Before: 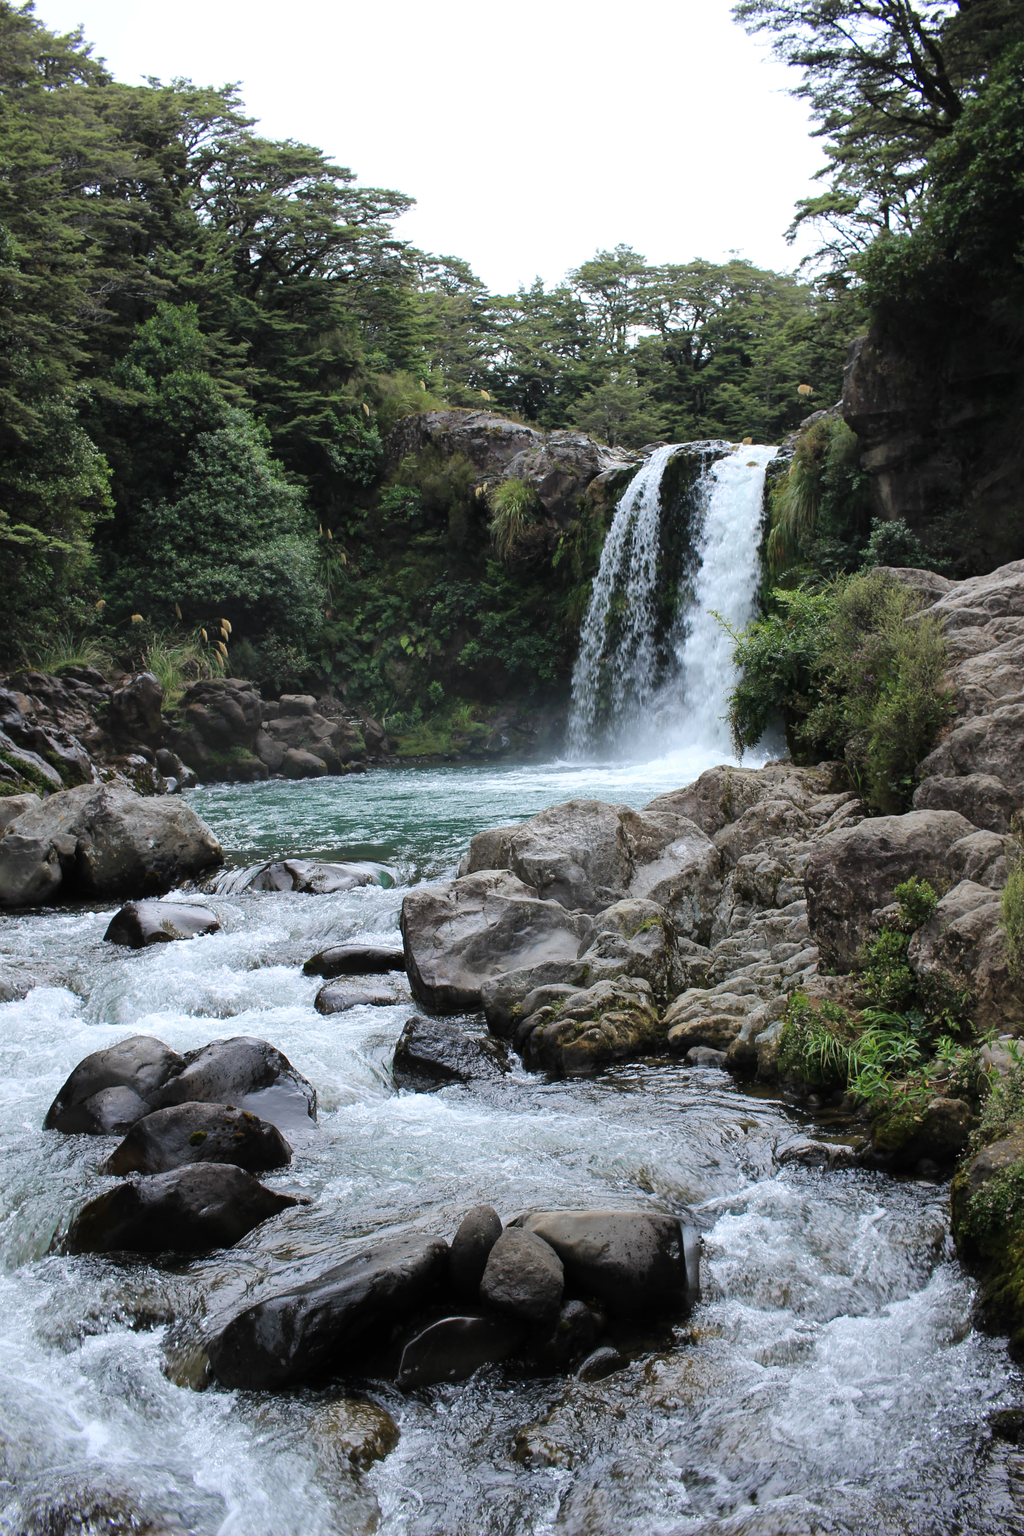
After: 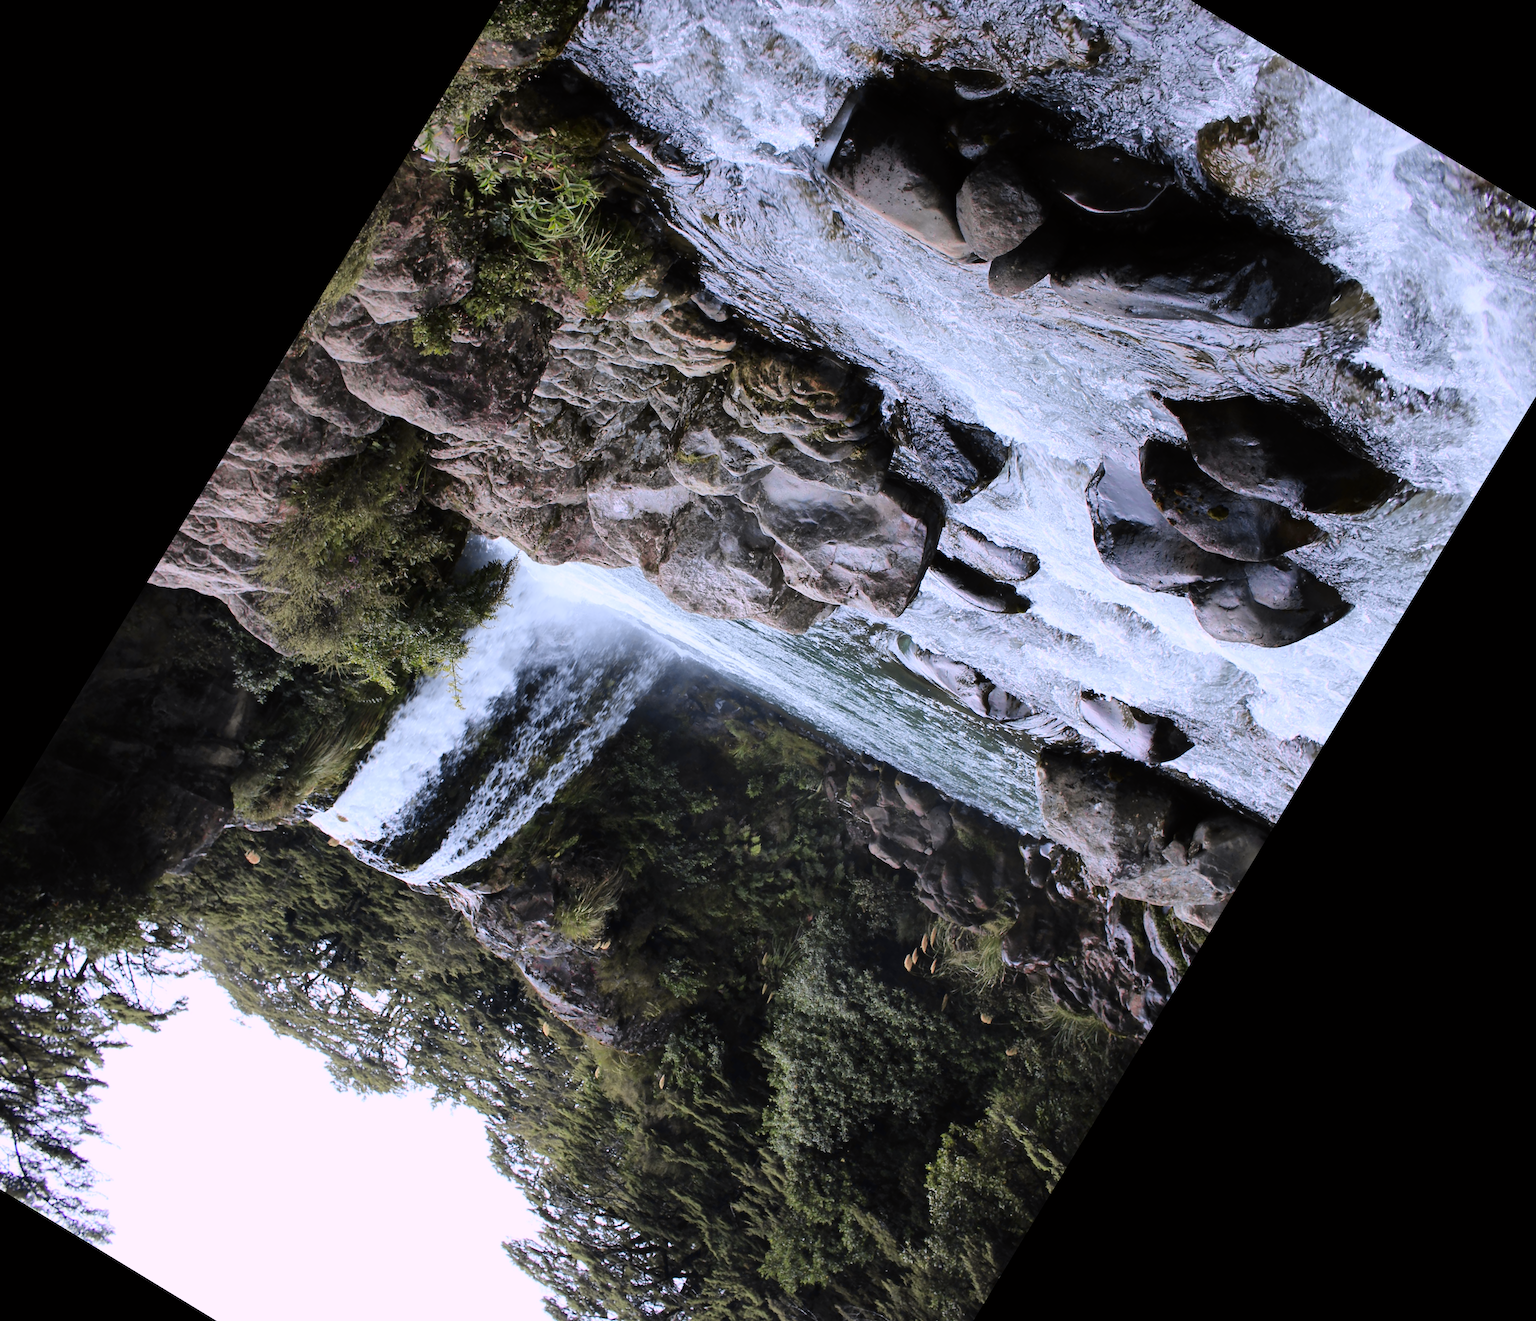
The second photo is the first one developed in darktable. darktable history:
tone curve: curves: ch0 [(0, 0) (0.087, 0.054) (0.281, 0.245) (0.506, 0.526) (0.8, 0.824) (0.994, 0.955)]; ch1 [(0, 0) (0.27, 0.195) (0.406, 0.435) (0.452, 0.474) (0.495, 0.5) (0.514, 0.508) (0.537, 0.556) (0.654, 0.689) (1, 1)]; ch2 [(0, 0) (0.269, 0.299) (0.459, 0.441) (0.498, 0.499) (0.523, 0.52) (0.551, 0.549) (0.633, 0.625) (0.659, 0.681) (0.718, 0.764) (1, 1)], color space Lab, independent channels, preserve colors none
crop and rotate: angle 148.68°, left 9.111%, top 15.603%, right 4.588%, bottom 17.041%
white balance: red 1.05, blue 1.072
